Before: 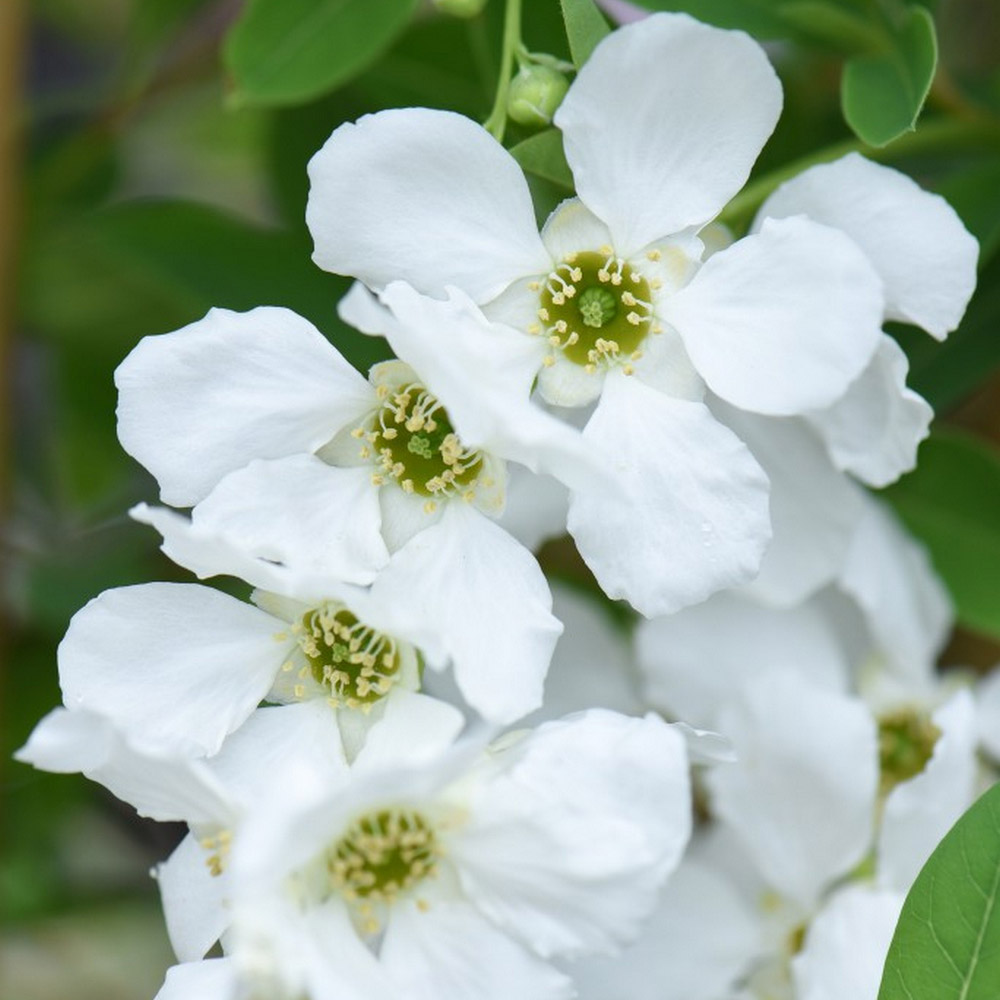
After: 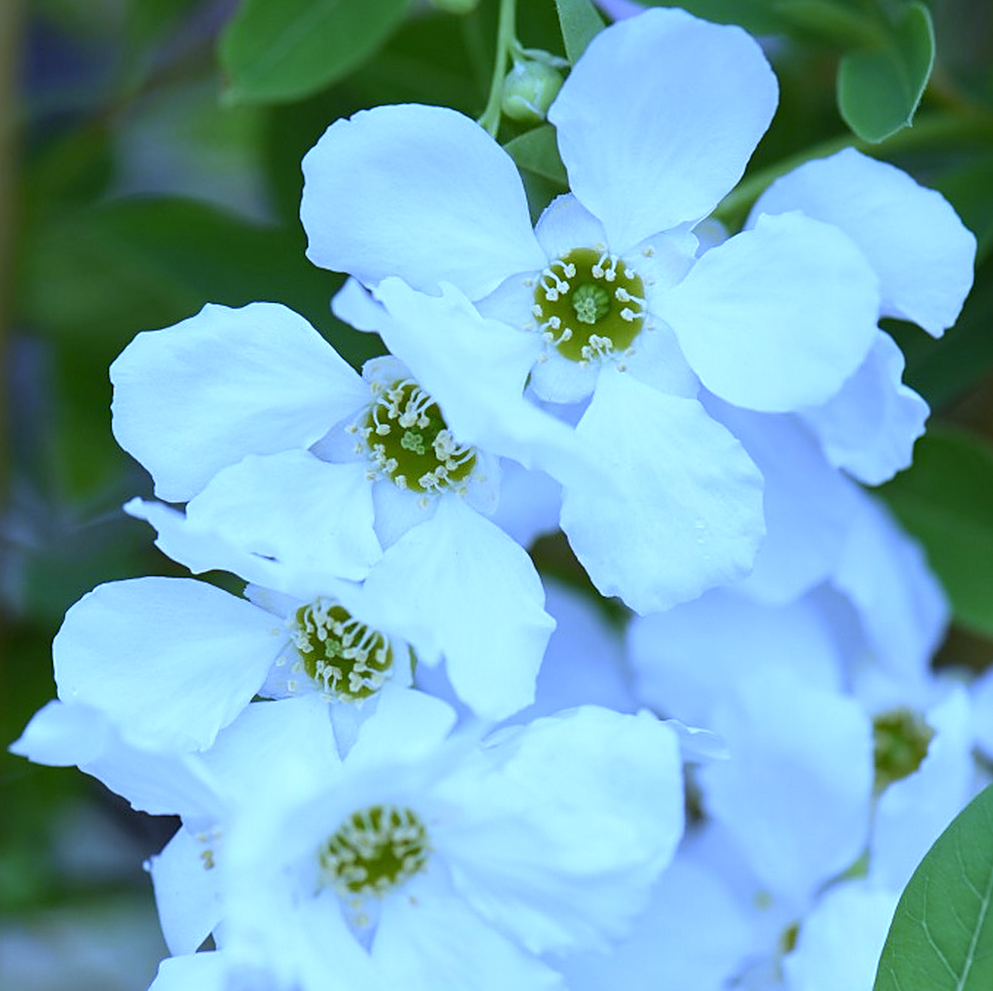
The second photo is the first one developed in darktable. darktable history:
white balance: red 0.766, blue 1.537
rotate and perspective: rotation 0.192°, lens shift (horizontal) -0.015, crop left 0.005, crop right 0.996, crop top 0.006, crop bottom 0.99
sharpen: on, module defaults
